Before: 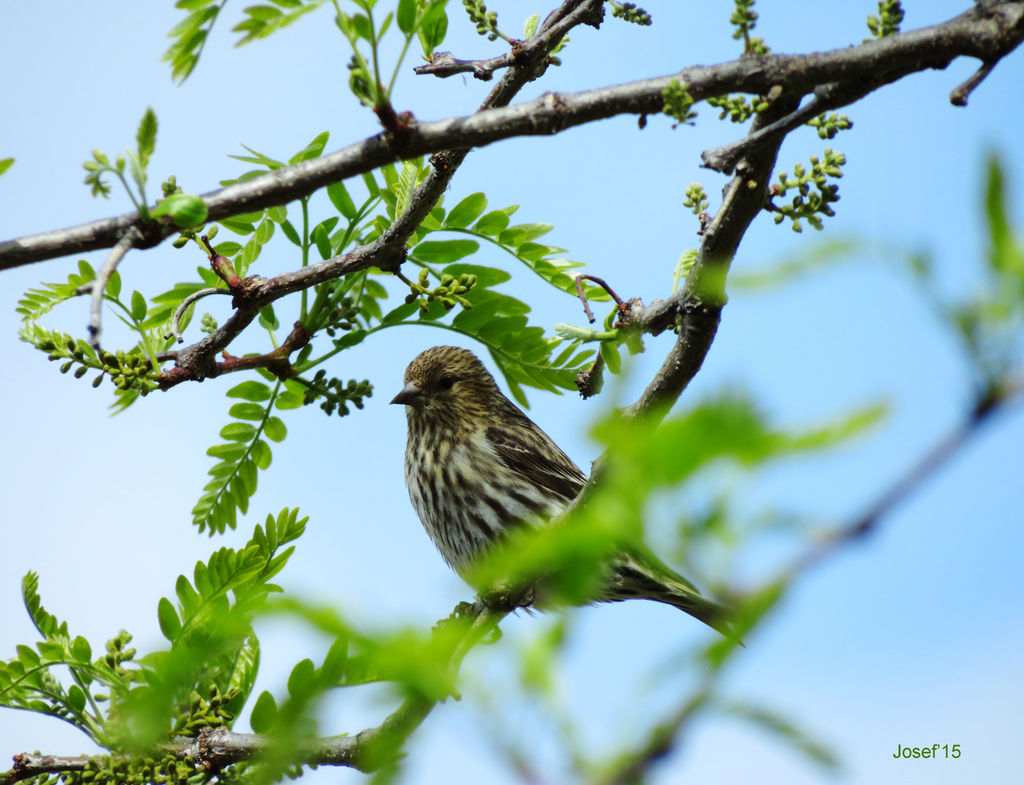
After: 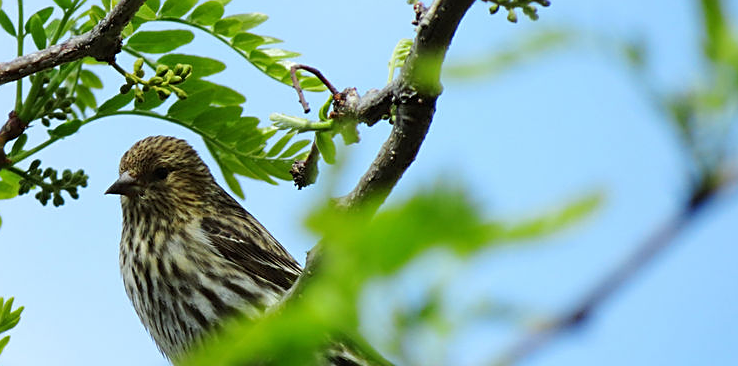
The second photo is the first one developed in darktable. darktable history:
sharpen: on, module defaults
crop and rotate: left 27.916%, top 26.818%, bottom 26.551%
